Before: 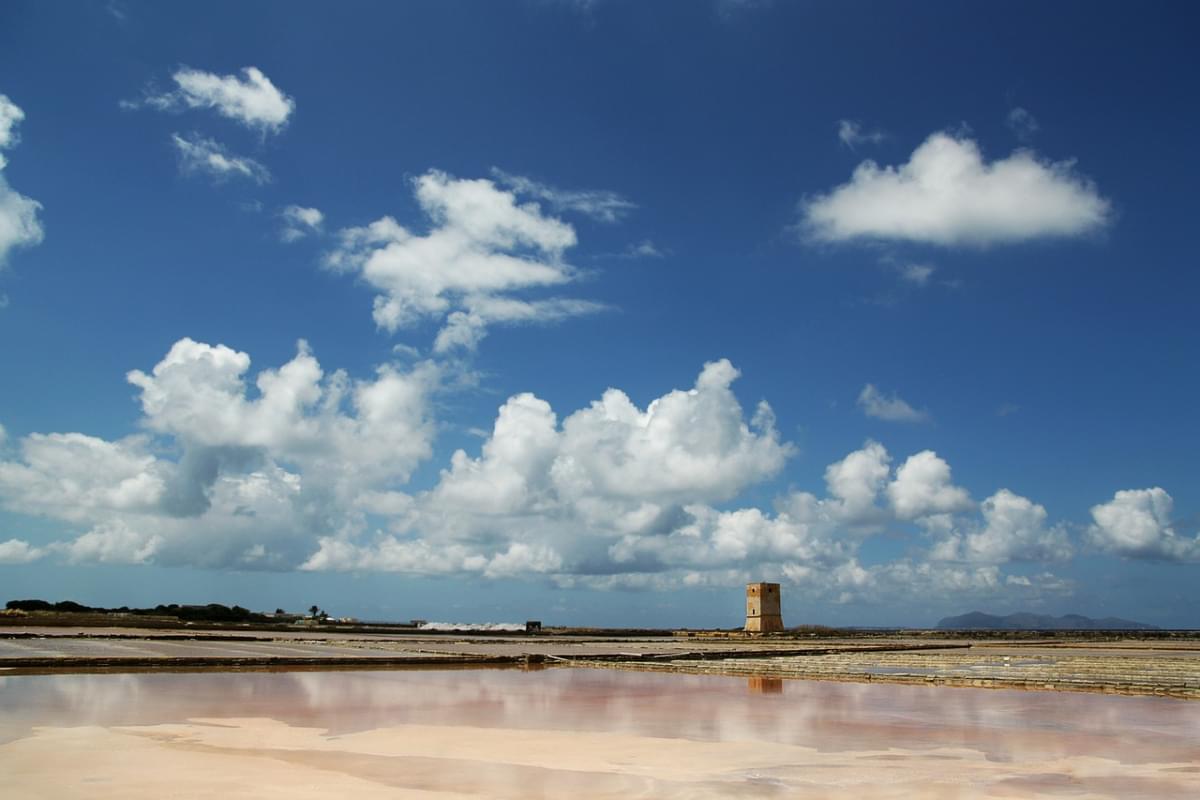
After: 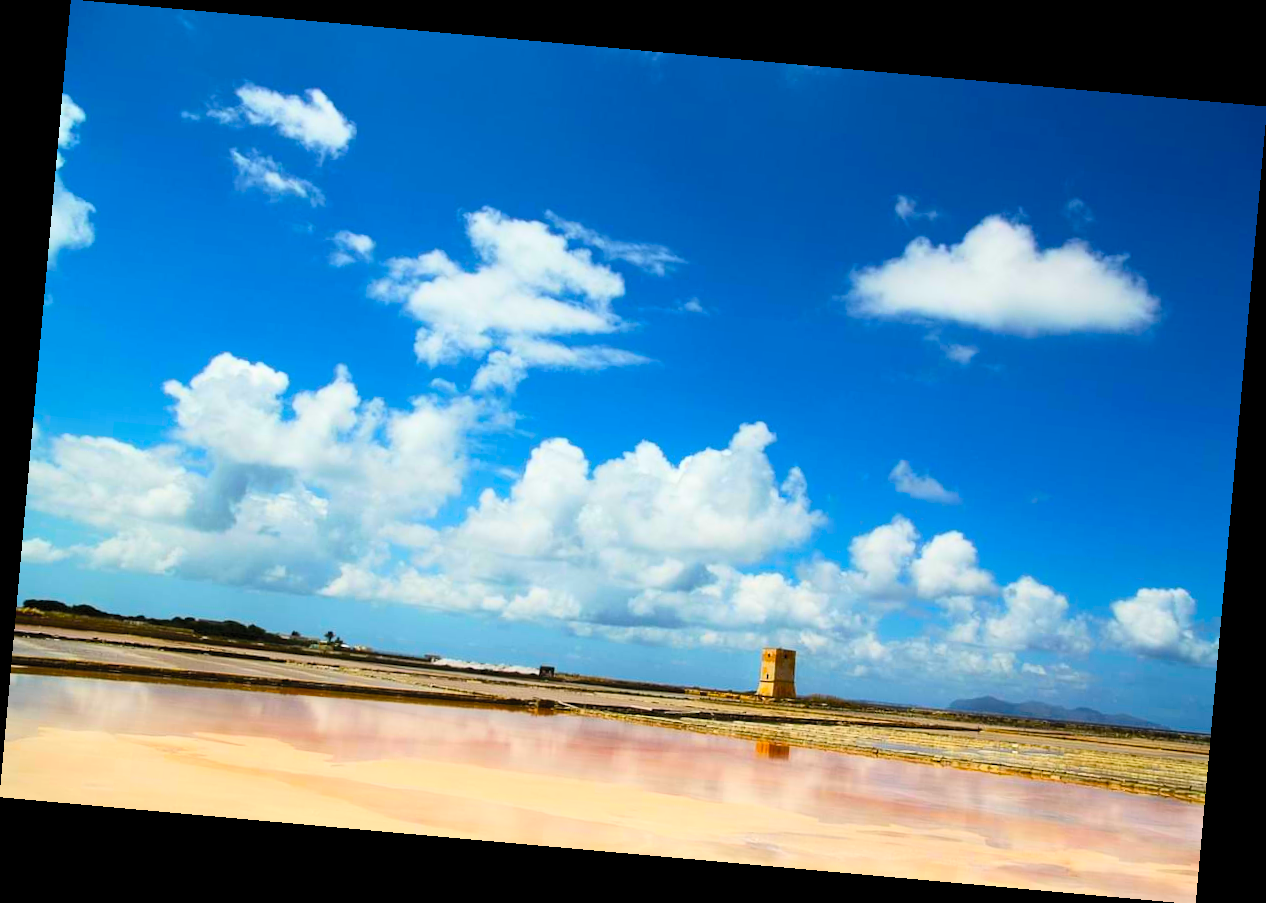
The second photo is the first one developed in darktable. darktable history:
white balance: emerald 1
rotate and perspective: rotation 5.12°, automatic cropping off
contrast brightness saturation: contrast 0.24, brightness 0.26, saturation 0.39
color balance rgb: perceptual saturation grading › global saturation 30%, global vibrance 20%
